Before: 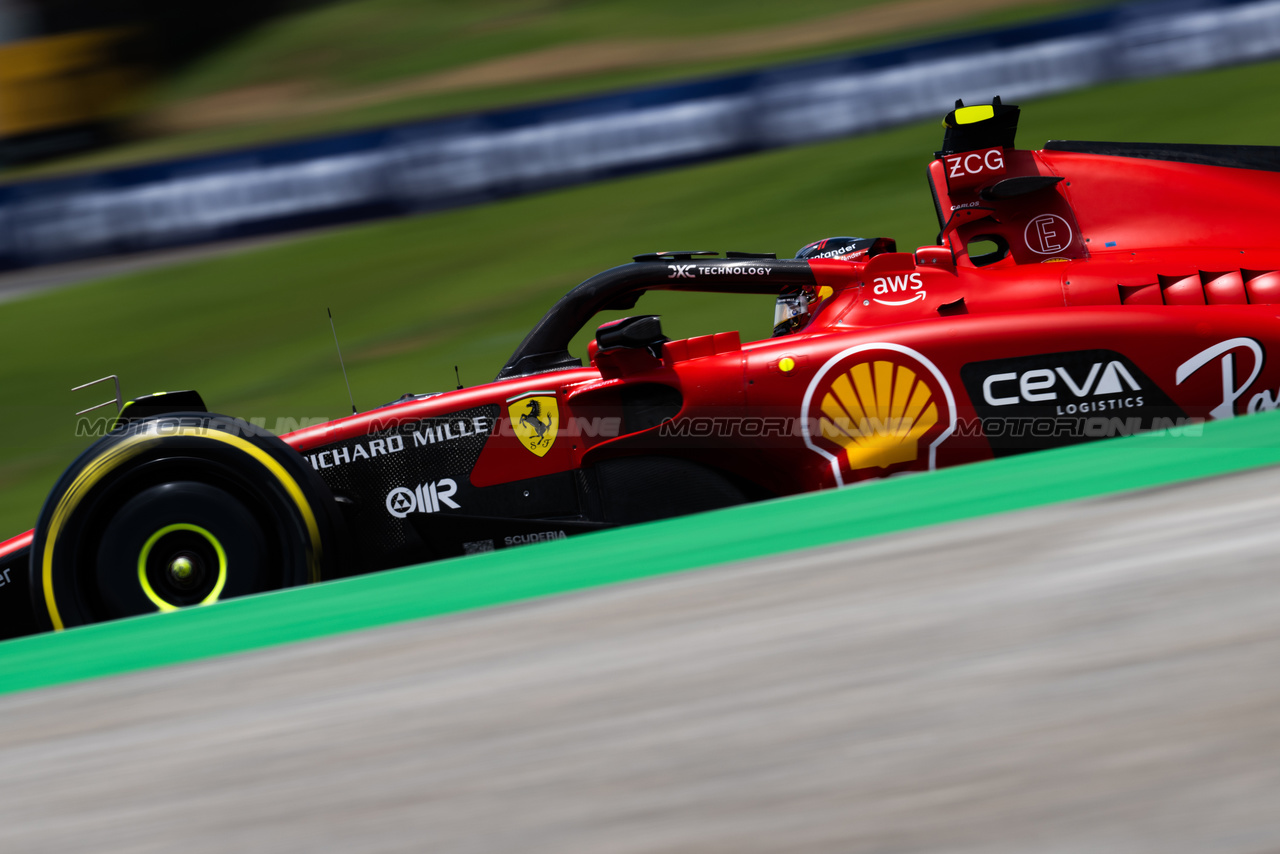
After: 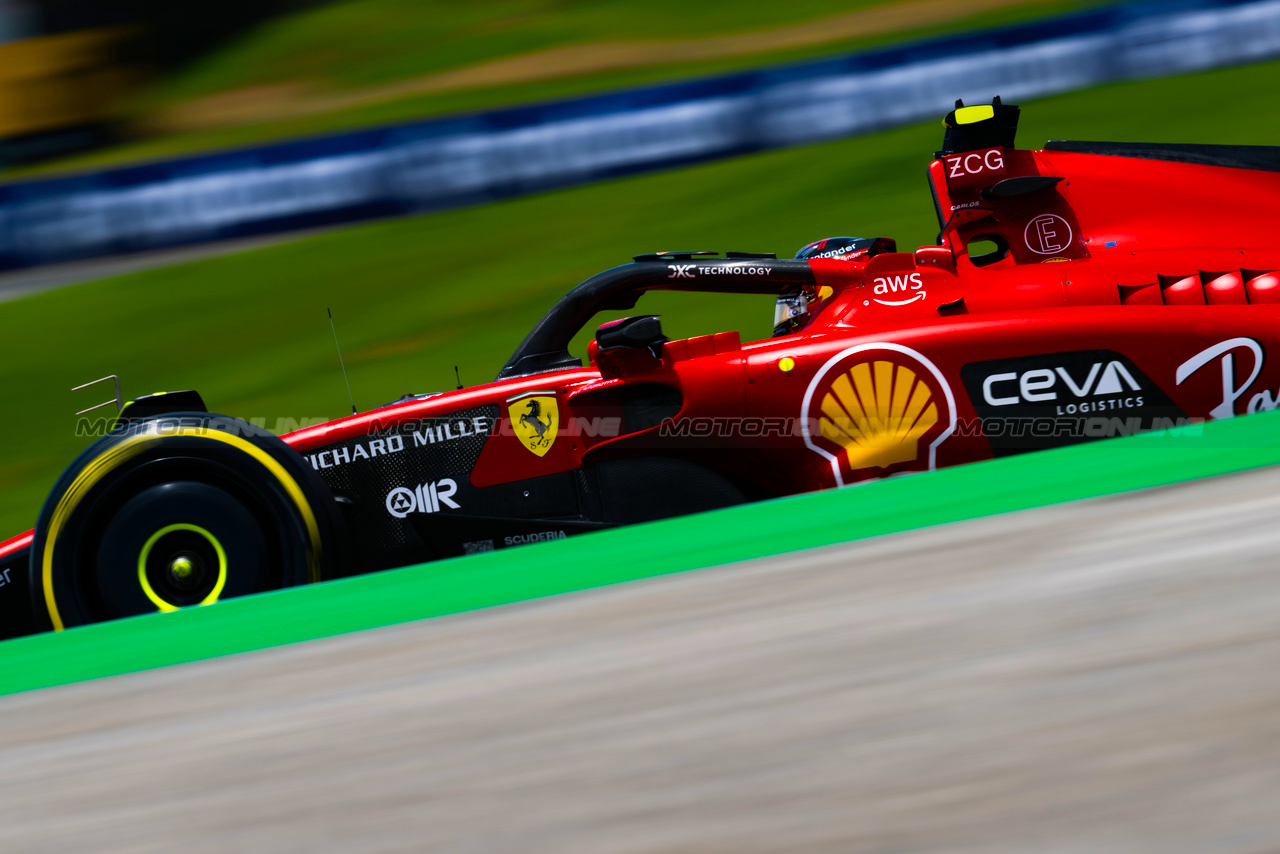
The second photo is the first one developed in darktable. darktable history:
color balance rgb: shadows lift › luminance -7.906%, shadows lift › chroma 2.161%, shadows lift › hue 166.8°, linear chroma grading › global chroma 42.519%, perceptual saturation grading › global saturation 19.346%
